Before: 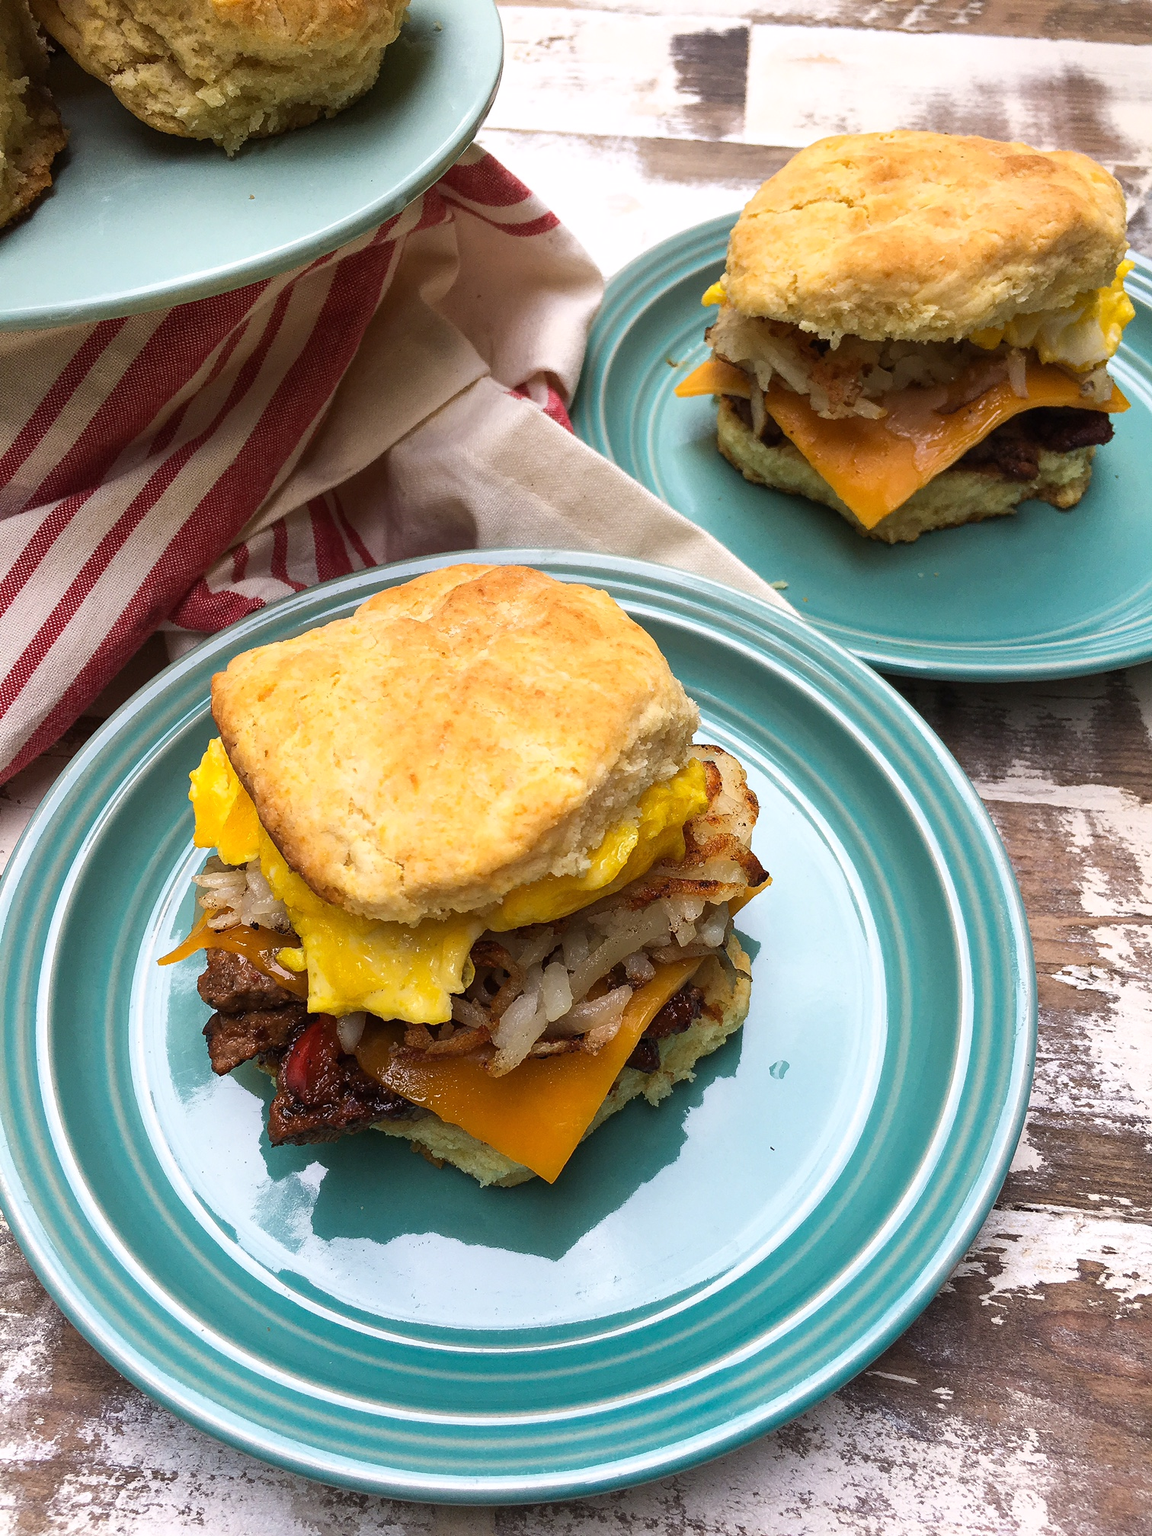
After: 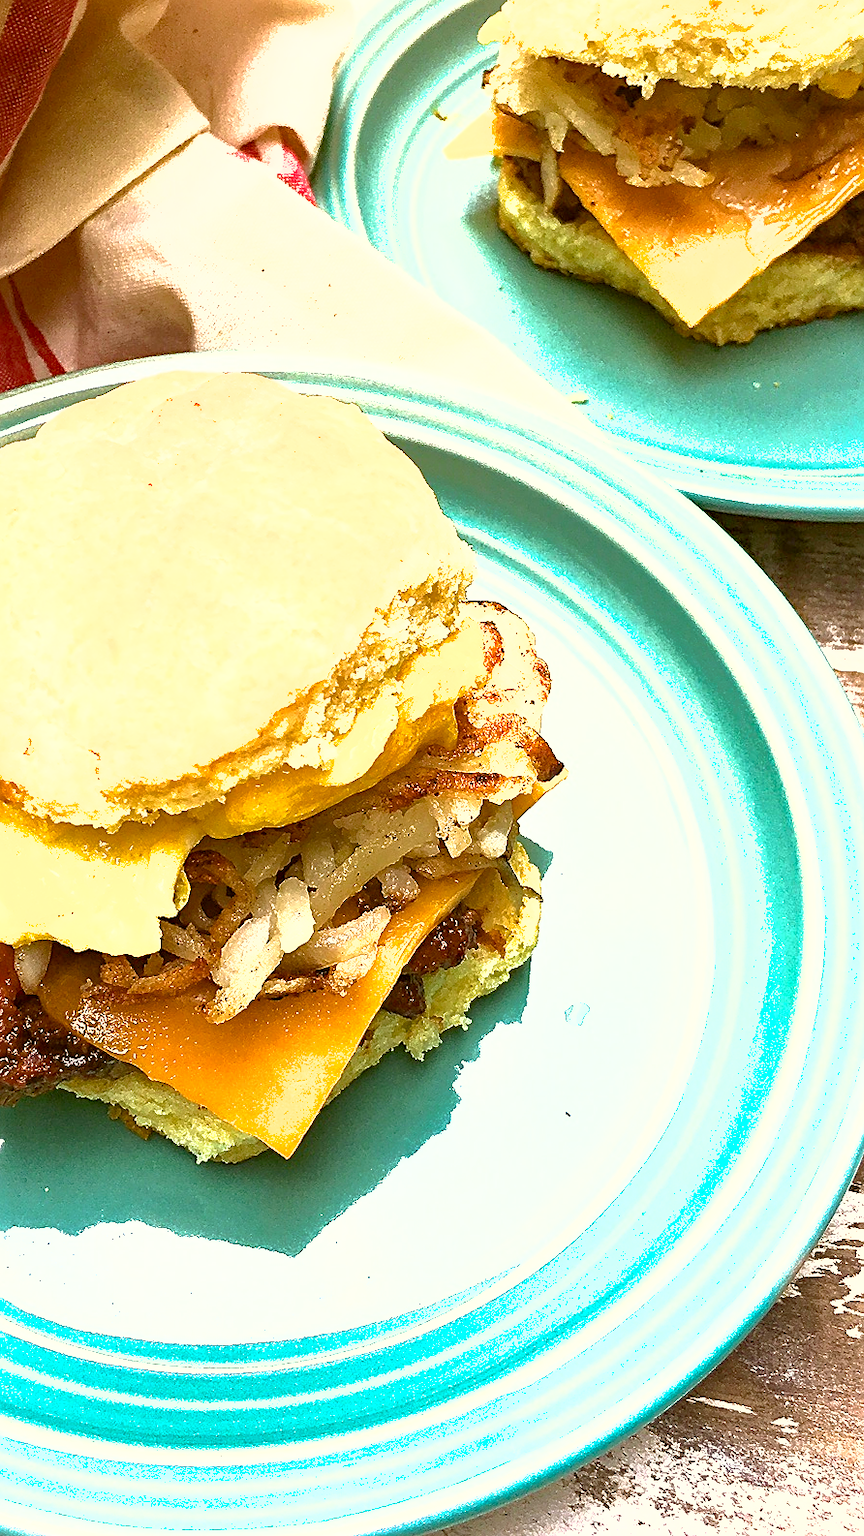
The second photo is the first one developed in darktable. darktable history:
exposure: black level correction 0, exposure 1.625 EV, compensate exposure bias true, compensate highlight preservation false
shadows and highlights: on, module defaults
color balance rgb: shadows lift › luminance -20%, power › hue 72.24°, highlights gain › luminance 15%, global offset › hue 171.6°, perceptual saturation grading › highlights -30%, perceptual saturation grading › shadows 20%, global vibrance 30%, contrast 10%
haze removal: compatibility mode true, adaptive false
color correction: highlights a* -1.43, highlights b* 10.12, shadows a* 0.395, shadows b* 19.35
crop and rotate: left 28.256%, top 17.734%, right 12.656%, bottom 3.573%
sharpen: on, module defaults
